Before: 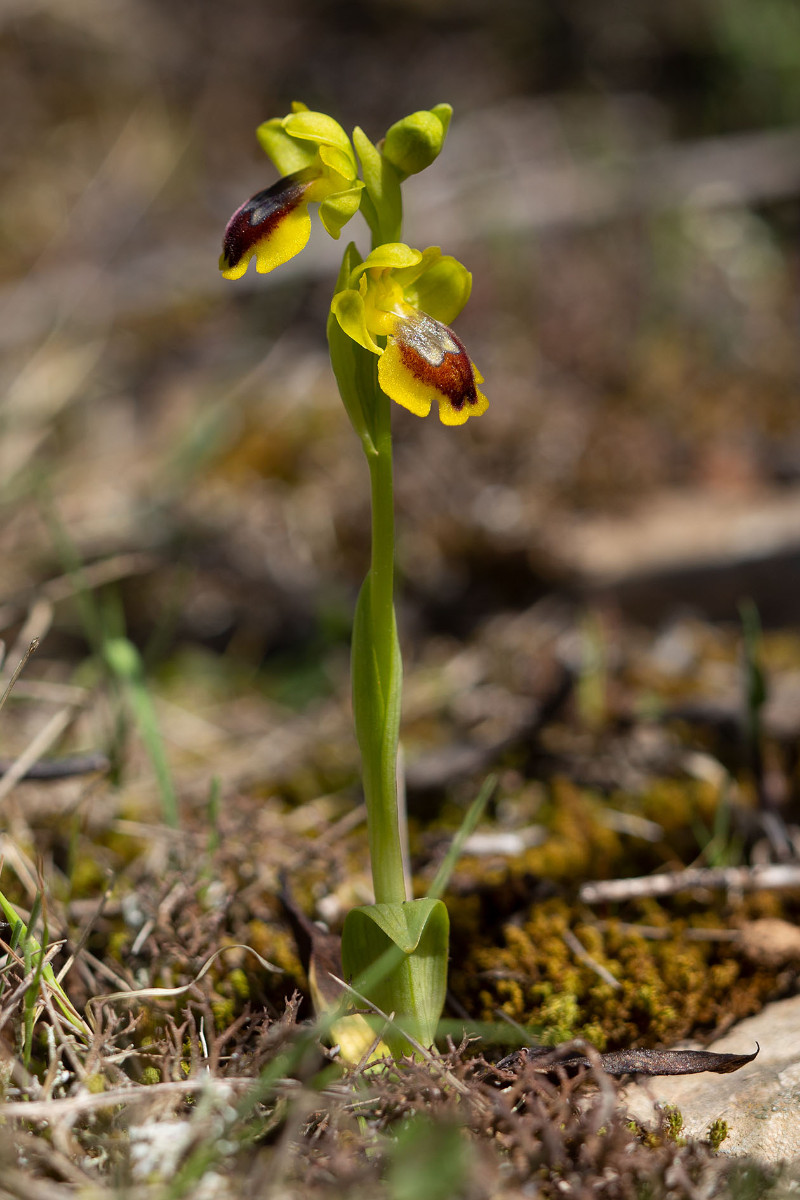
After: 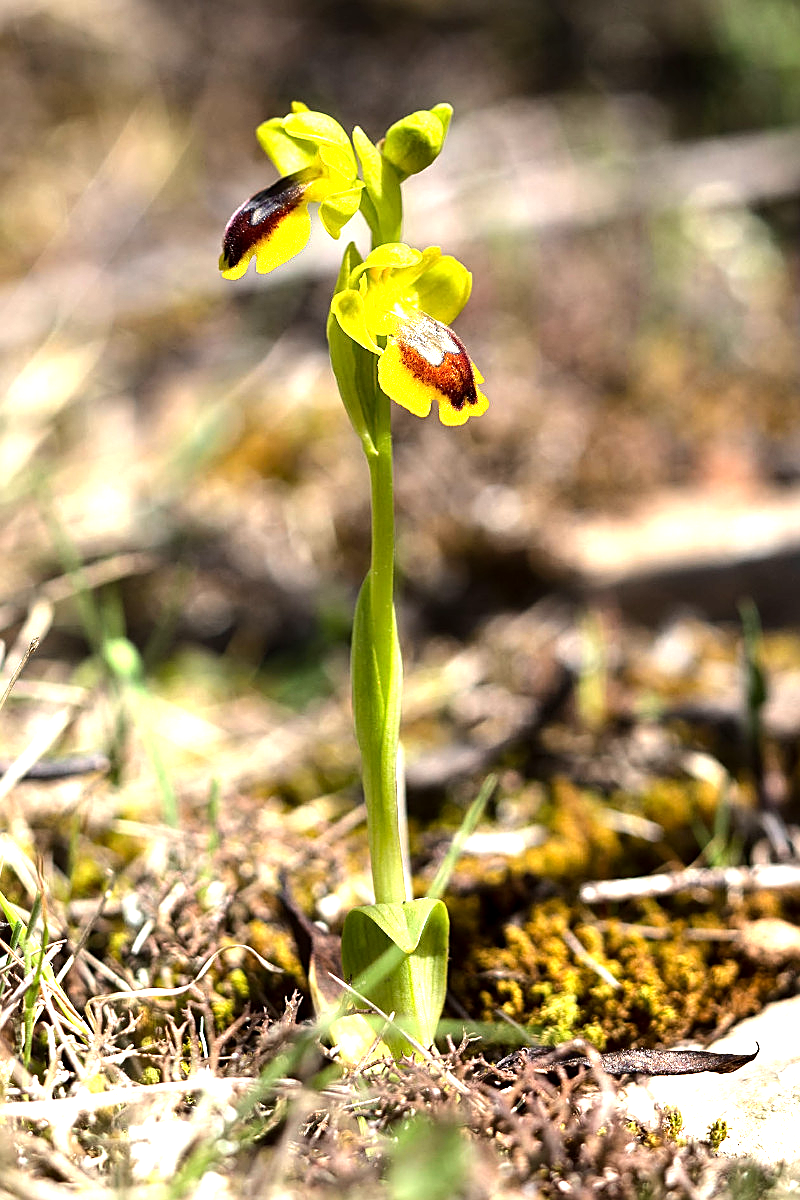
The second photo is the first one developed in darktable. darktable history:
sharpen: on, module defaults
exposure: black level correction 0.001, exposure 1.128 EV, compensate exposure bias true, compensate highlight preservation false
tone equalizer: -8 EV -0.713 EV, -7 EV -0.738 EV, -6 EV -0.601 EV, -5 EV -0.397 EV, -3 EV 0.385 EV, -2 EV 0.6 EV, -1 EV 0.697 EV, +0 EV 0.765 EV, edges refinement/feathering 500, mask exposure compensation -1.26 EV, preserve details no
